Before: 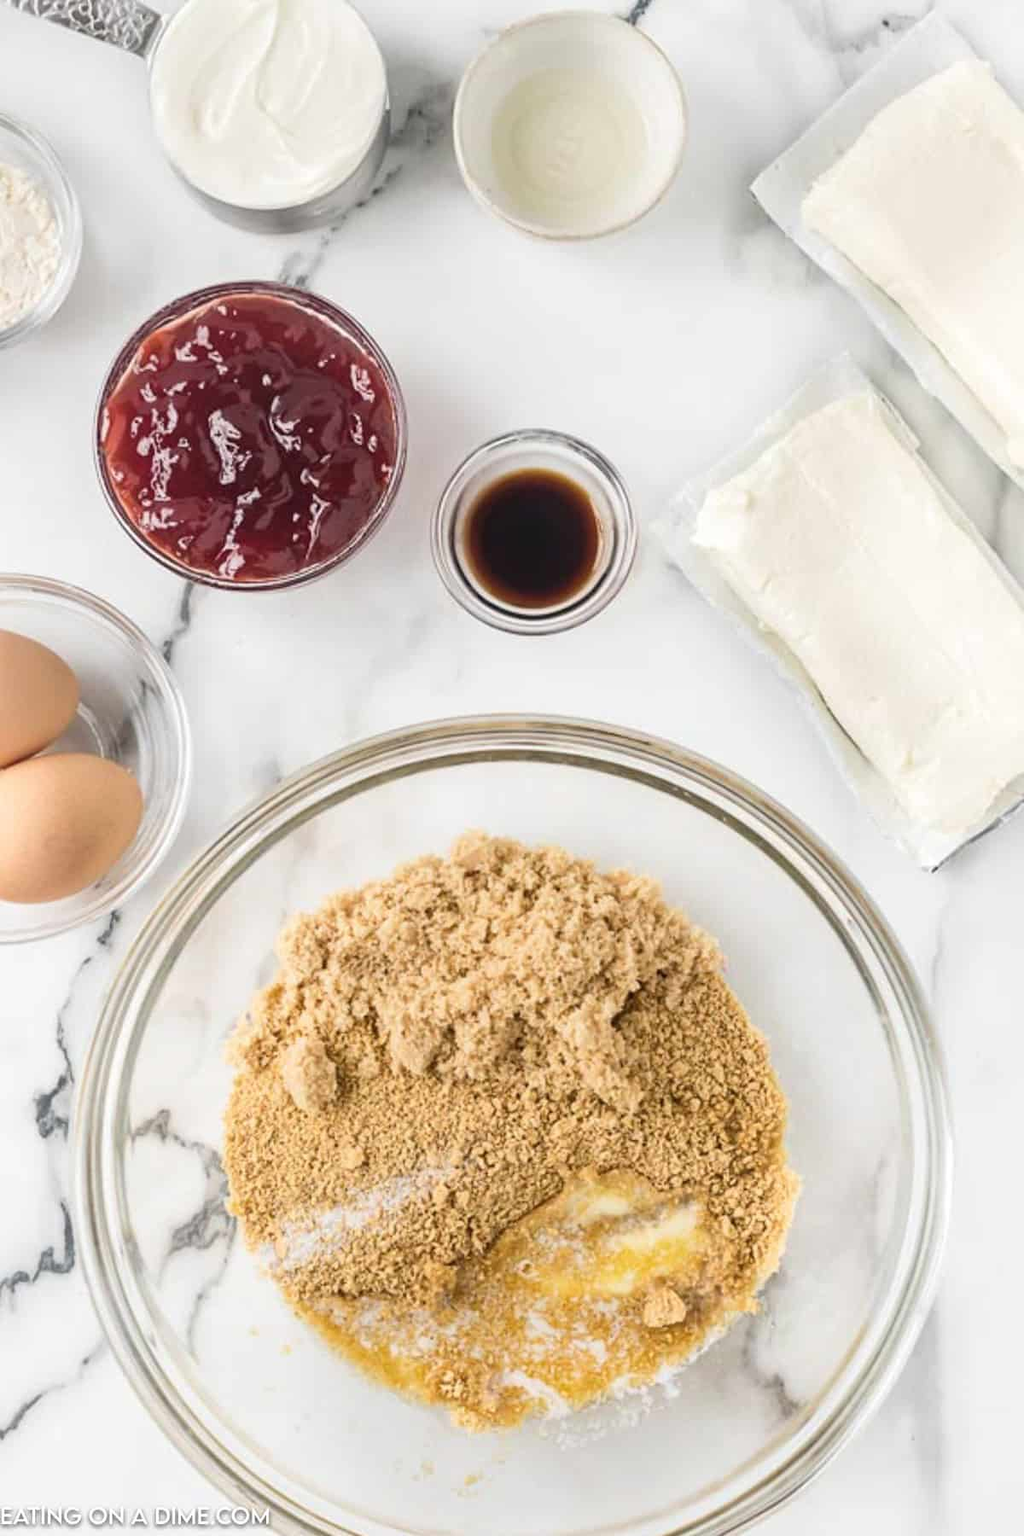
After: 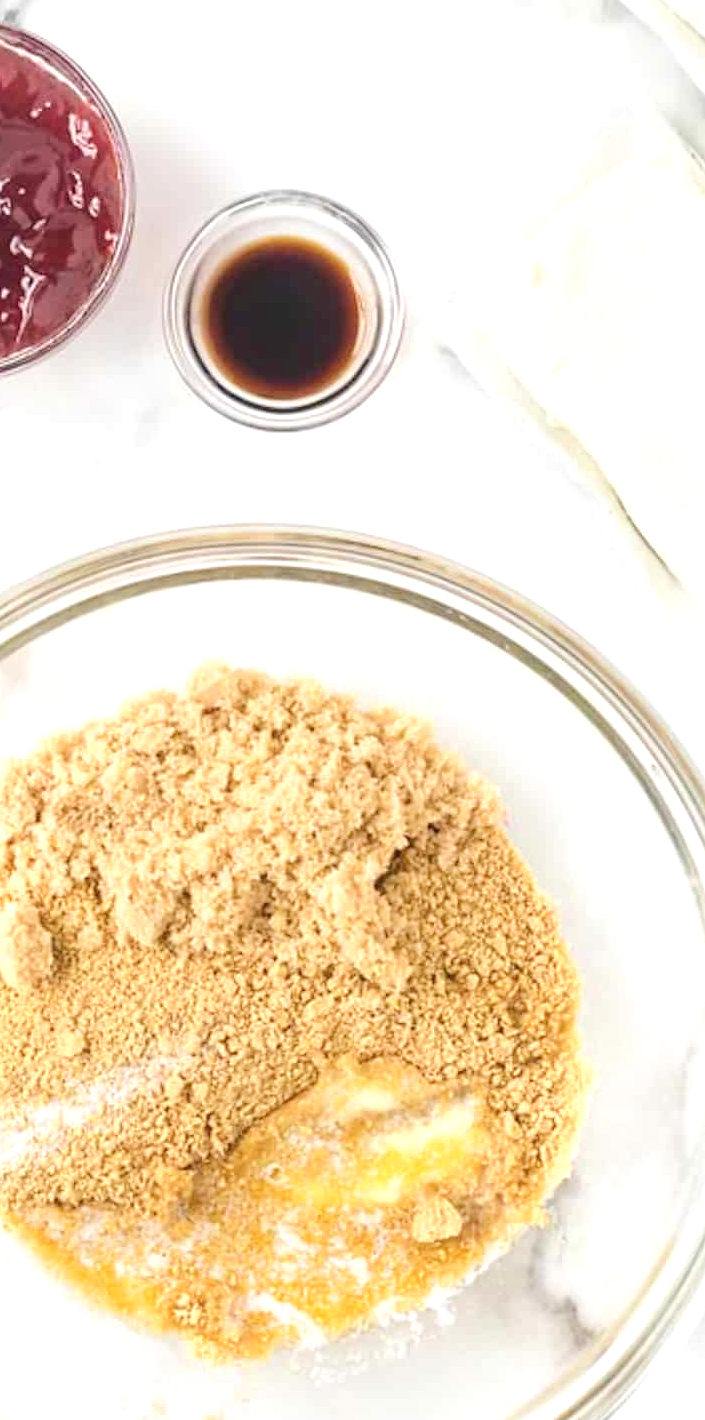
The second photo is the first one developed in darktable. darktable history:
exposure: exposure 0.203 EV, compensate highlight preservation false
tone equalizer: -8 EV 1.01 EV, -7 EV 1.02 EV, -6 EV 1 EV, -5 EV 0.961 EV, -4 EV 1.03 EV, -3 EV 0.723 EV, -2 EV 0.498 EV, -1 EV 0.233 EV, edges refinement/feathering 500, mask exposure compensation -1.57 EV, preserve details no
color balance rgb: perceptual saturation grading › global saturation -0.021%
crop and rotate: left 28.557%, top 17.397%, right 12.635%, bottom 3.675%
